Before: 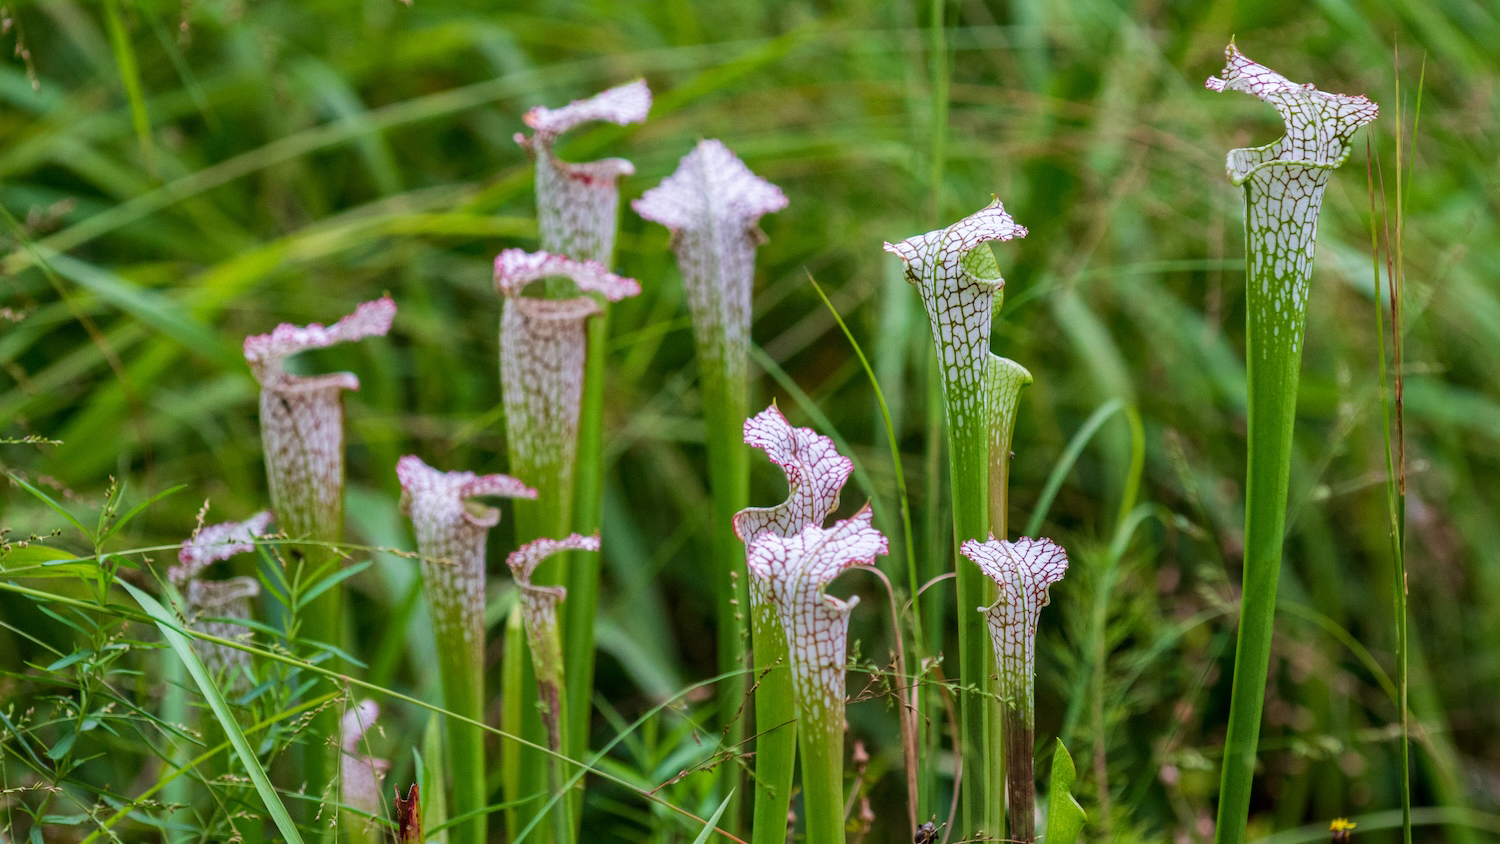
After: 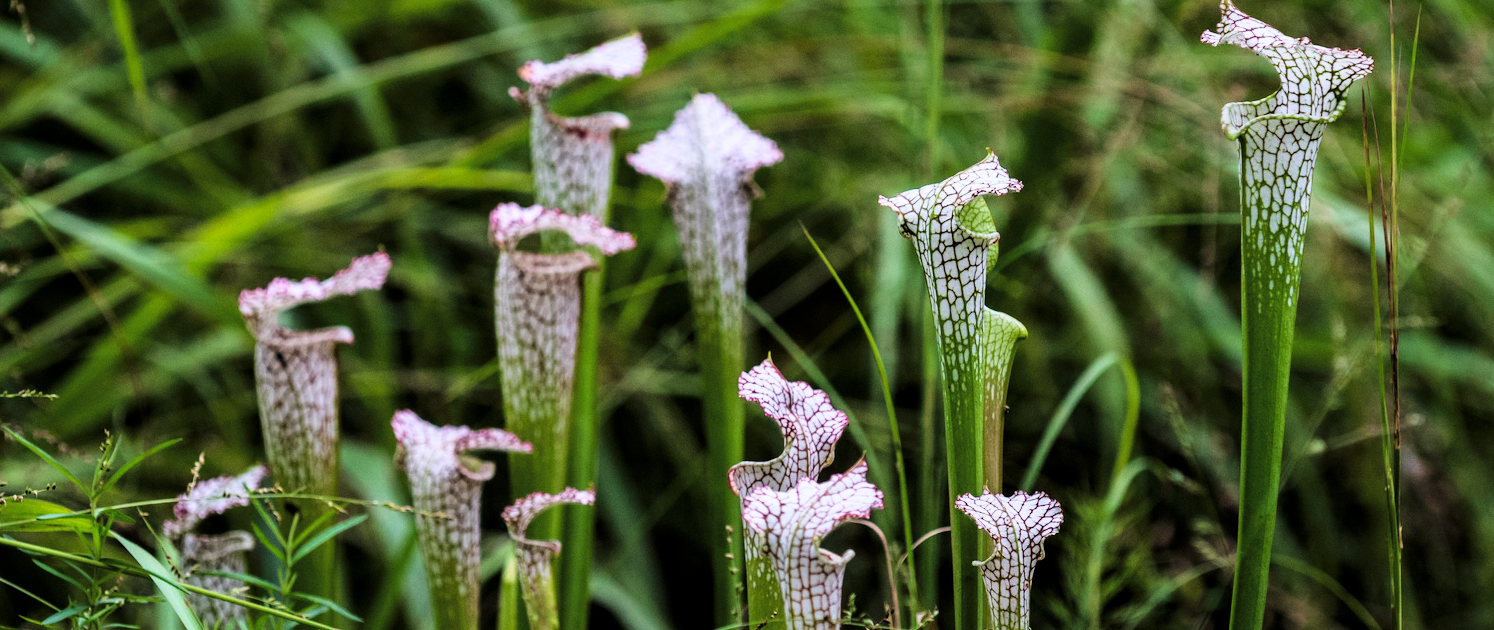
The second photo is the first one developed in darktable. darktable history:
tone curve: curves: ch0 [(0, 0) (0.078, 0) (0.241, 0.056) (0.59, 0.574) (0.802, 0.868) (1, 1)], color space Lab, linked channels, preserve colors none
crop: left 0.387%, top 5.469%, bottom 19.809%
